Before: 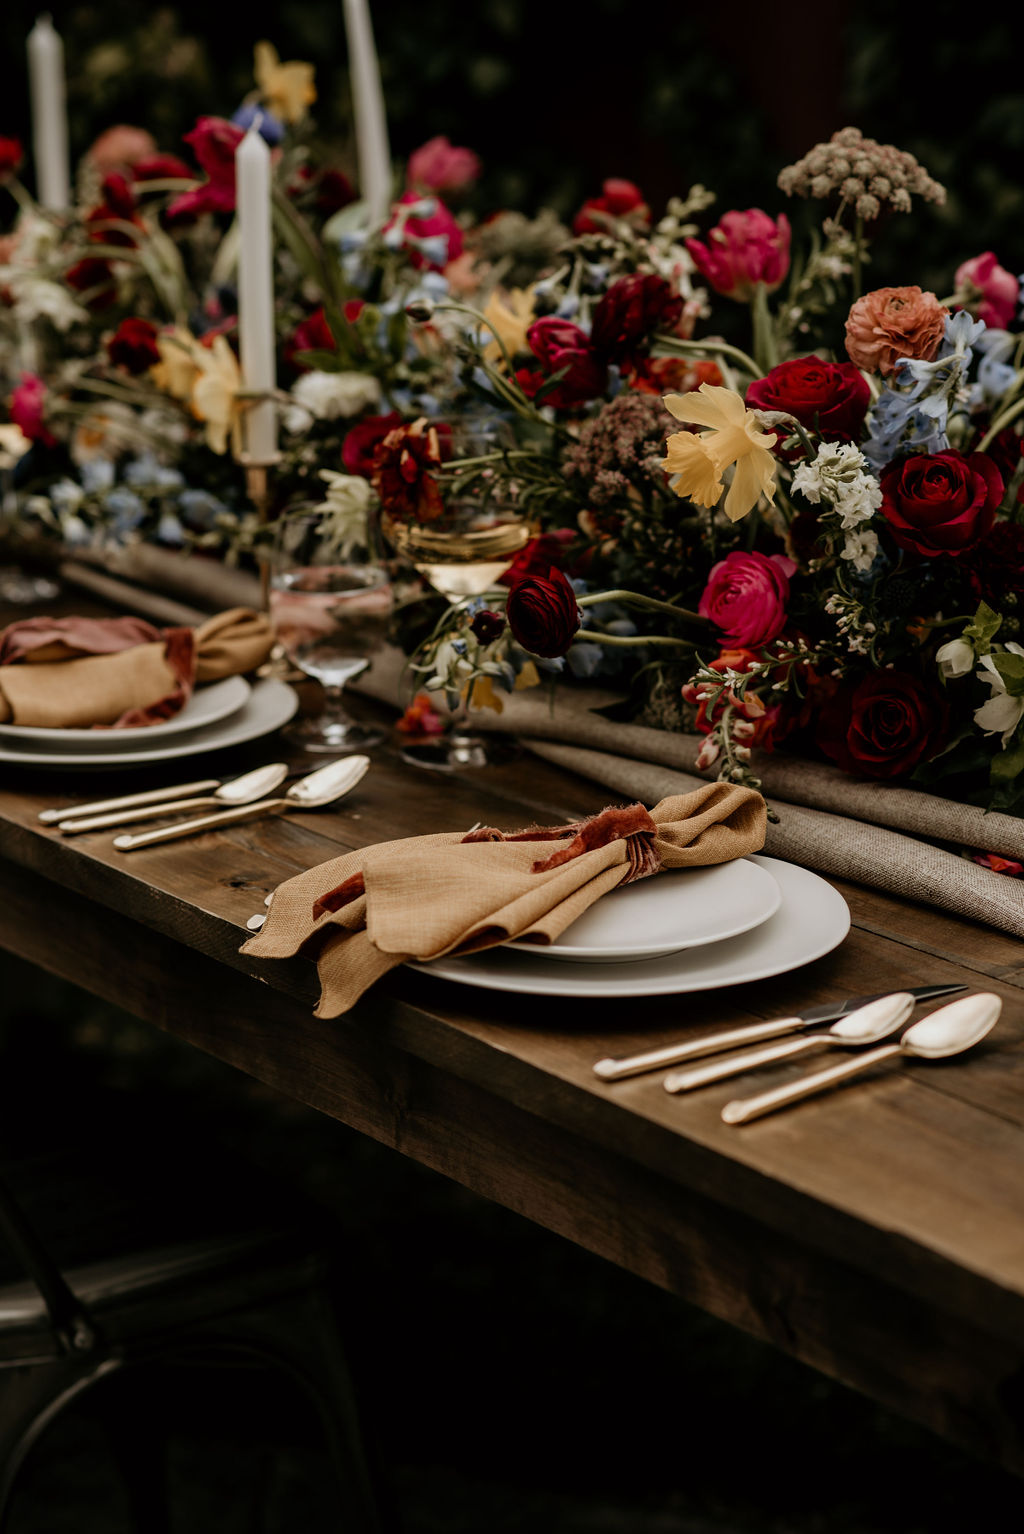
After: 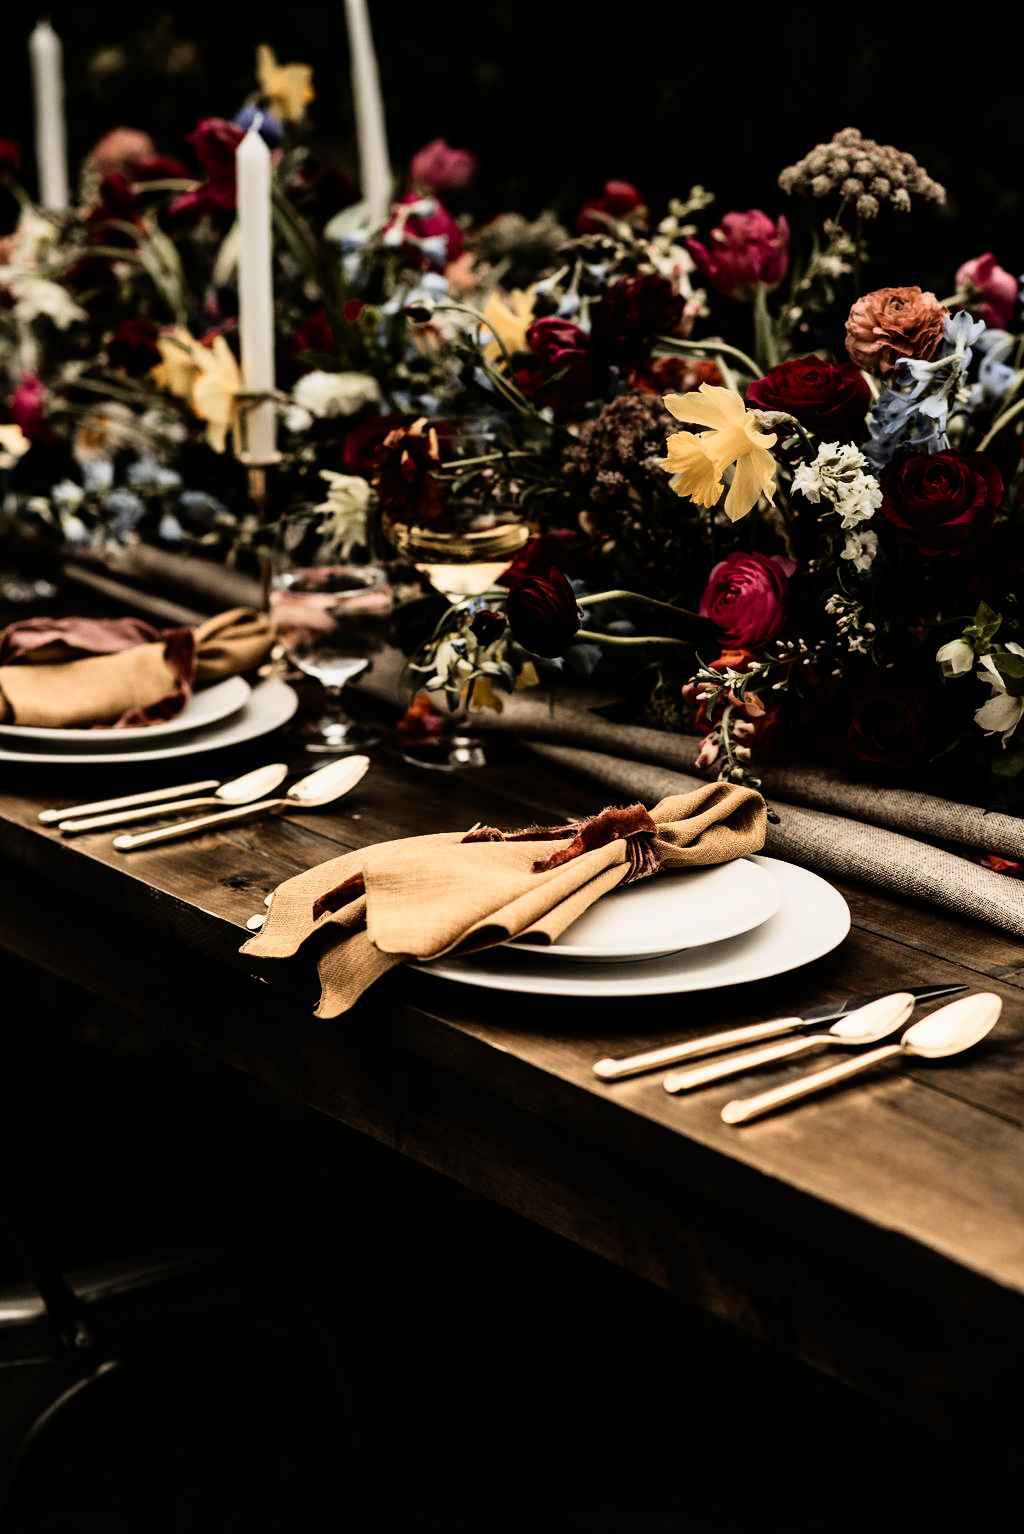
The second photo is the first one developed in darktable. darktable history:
graduated density: rotation -0.352°, offset 57.64
rgb curve: curves: ch0 [(0, 0) (0.21, 0.15) (0.24, 0.21) (0.5, 0.75) (0.75, 0.96) (0.89, 0.99) (1, 1)]; ch1 [(0, 0.02) (0.21, 0.13) (0.25, 0.2) (0.5, 0.67) (0.75, 0.9) (0.89, 0.97) (1, 1)]; ch2 [(0, 0.02) (0.21, 0.13) (0.25, 0.2) (0.5, 0.67) (0.75, 0.9) (0.89, 0.97) (1, 1)], compensate middle gray true
